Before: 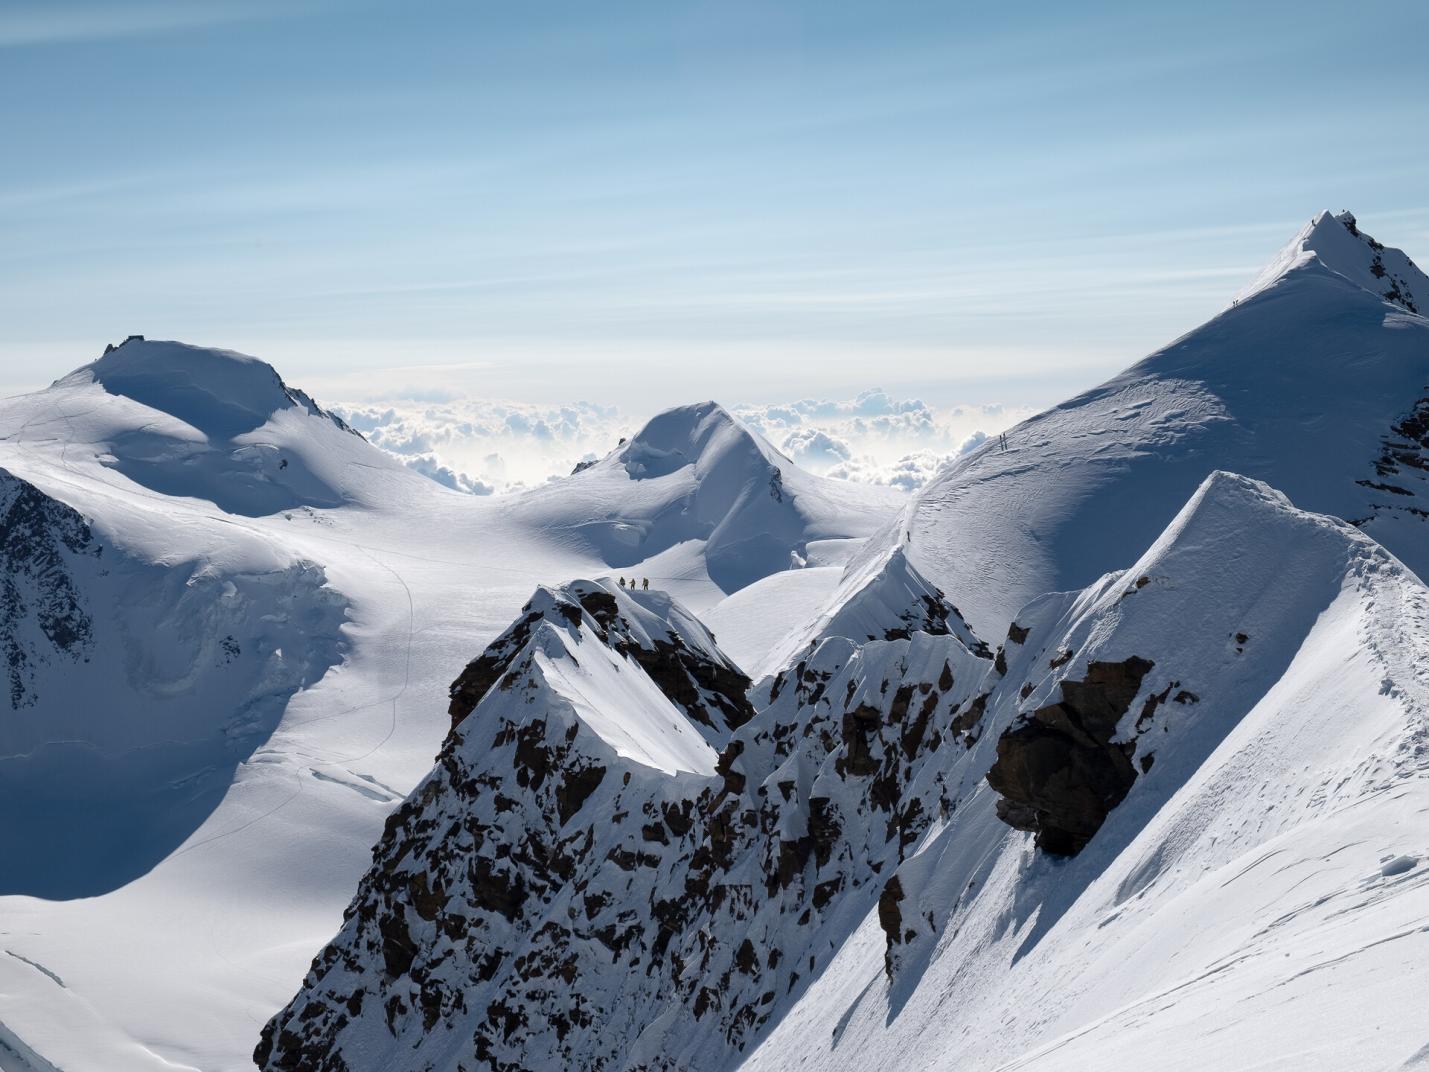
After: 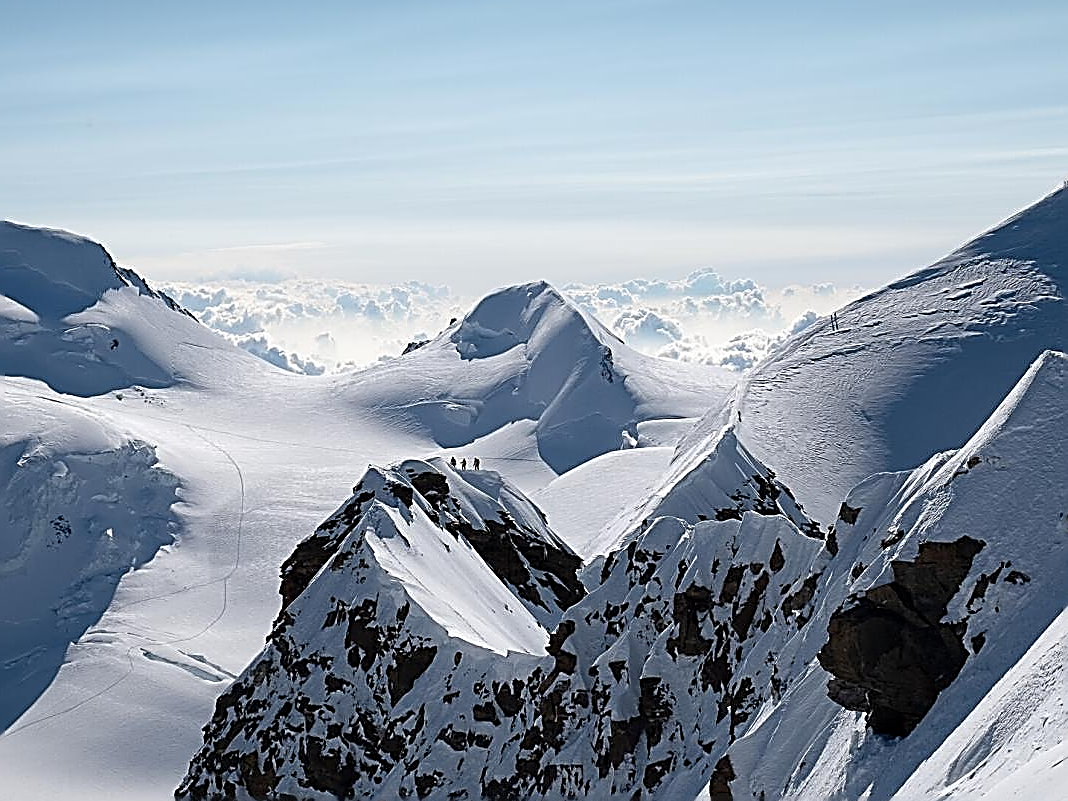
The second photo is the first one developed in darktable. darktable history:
crop and rotate: left 11.831%, top 11.346%, right 13.429%, bottom 13.899%
sharpen: amount 2
